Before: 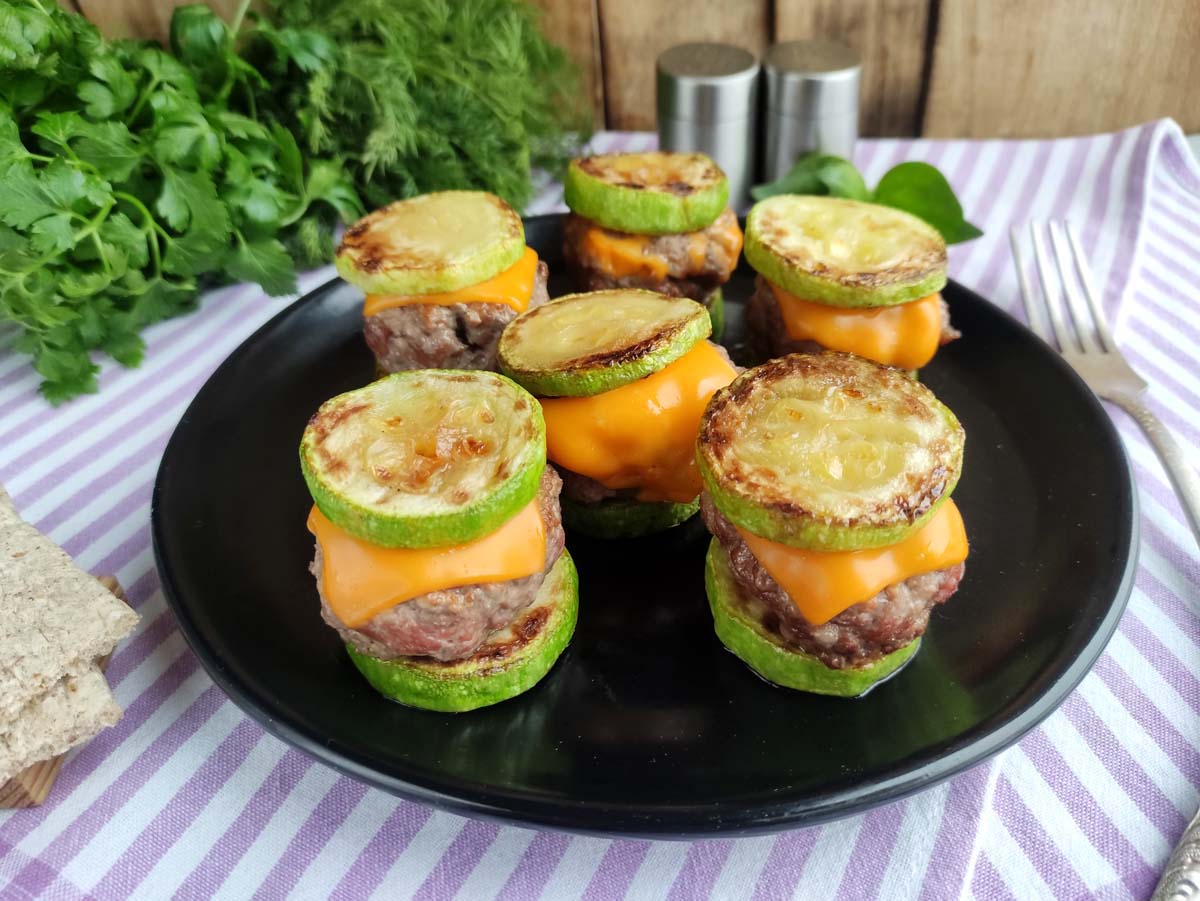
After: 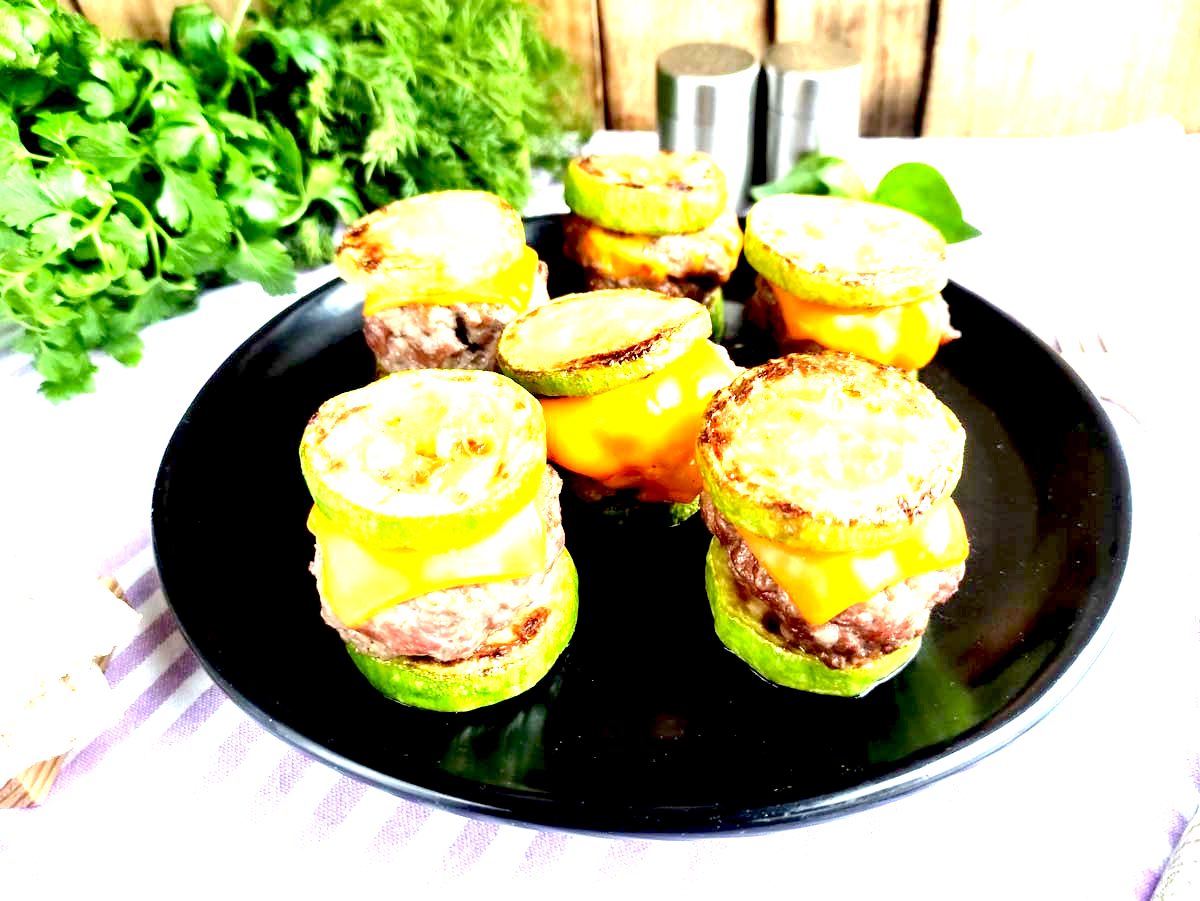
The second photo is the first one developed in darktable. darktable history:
tone equalizer: -8 EV -0.409 EV, -7 EV -0.367 EV, -6 EV -0.329 EV, -5 EV -0.222 EV, -3 EV 0.195 EV, -2 EV 0.342 EV, -1 EV 0.365 EV, +0 EV 0.397 EV, edges refinement/feathering 500, mask exposure compensation -1.57 EV, preserve details guided filter
exposure: black level correction 0.014, exposure 1.793 EV, compensate highlight preservation false
